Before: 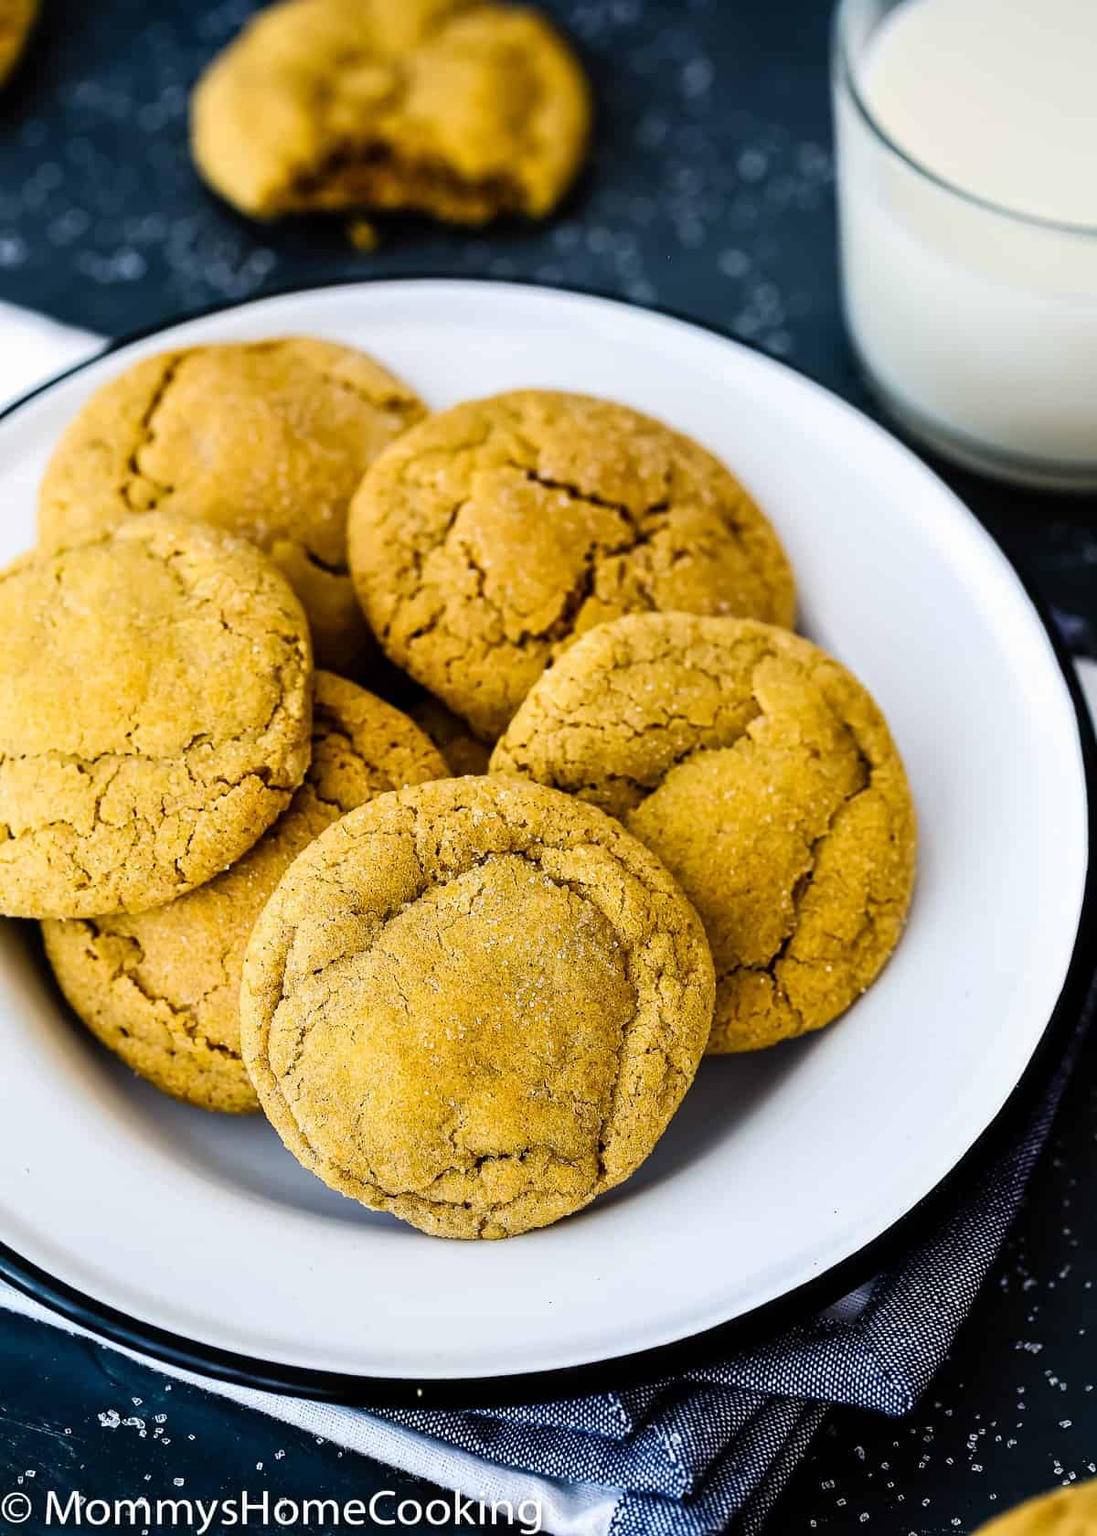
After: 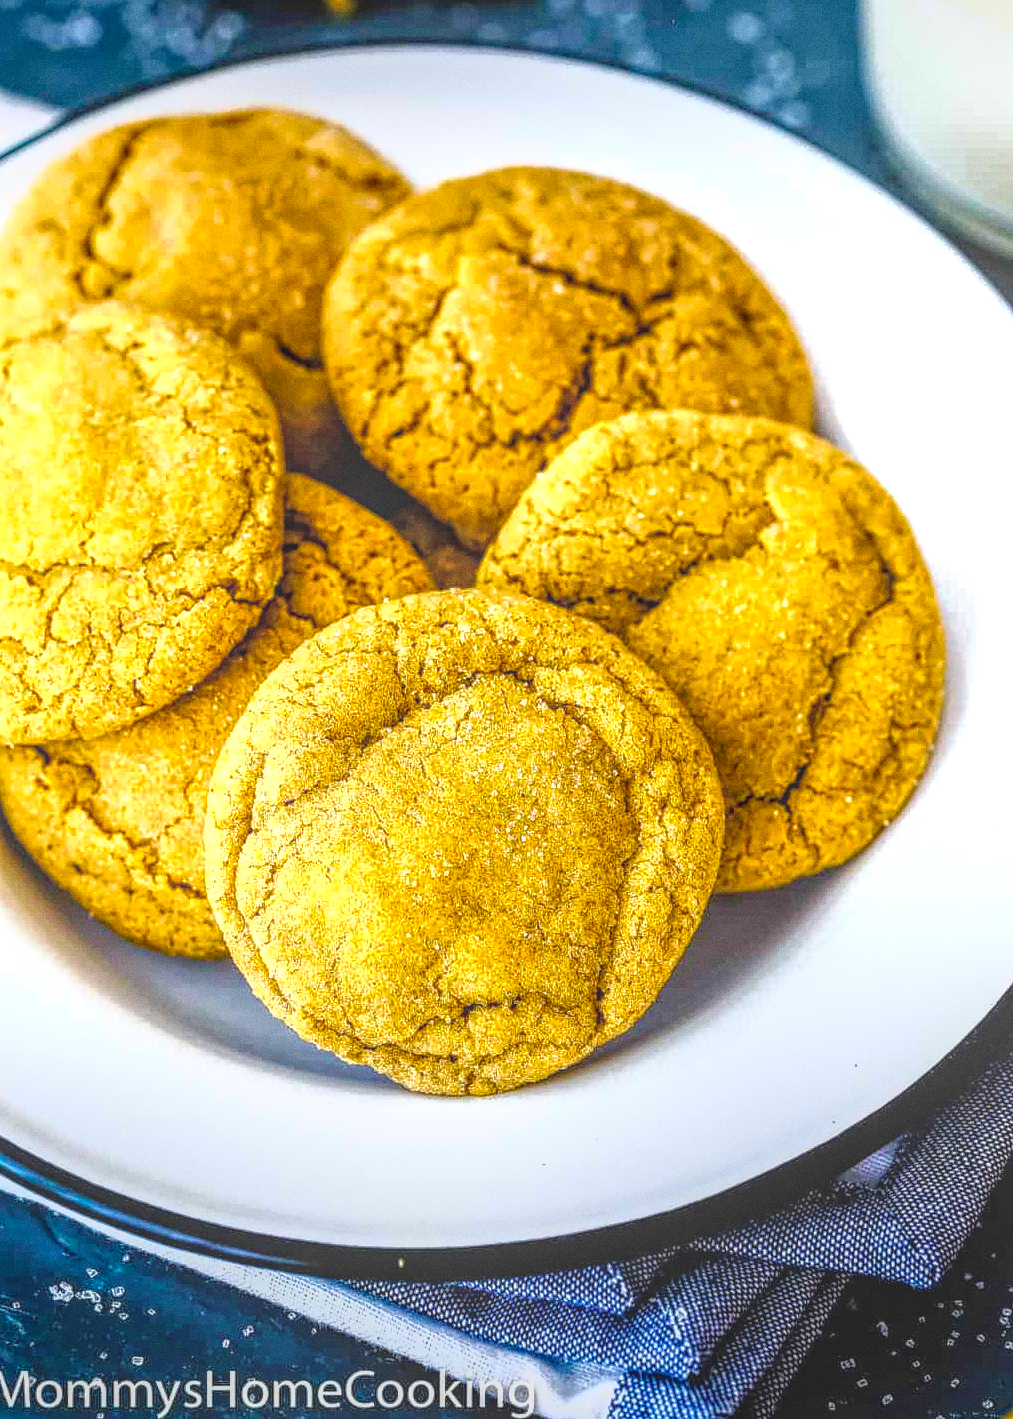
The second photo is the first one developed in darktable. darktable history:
grain: coarseness 0.09 ISO
local contrast: highlights 20%, shadows 30%, detail 200%, midtone range 0.2
color balance rgb: linear chroma grading › shadows -2.2%, linear chroma grading › highlights -15%, linear chroma grading › global chroma -10%, linear chroma grading › mid-tones -10%, perceptual saturation grading › global saturation 45%, perceptual saturation grading › highlights -50%, perceptual saturation grading › shadows 30%, perceptual brilliance grading › global brilliance 18%, global vibrance 45%
crop and rotate: left 4.842%, top 15.51%, right 10.668%
